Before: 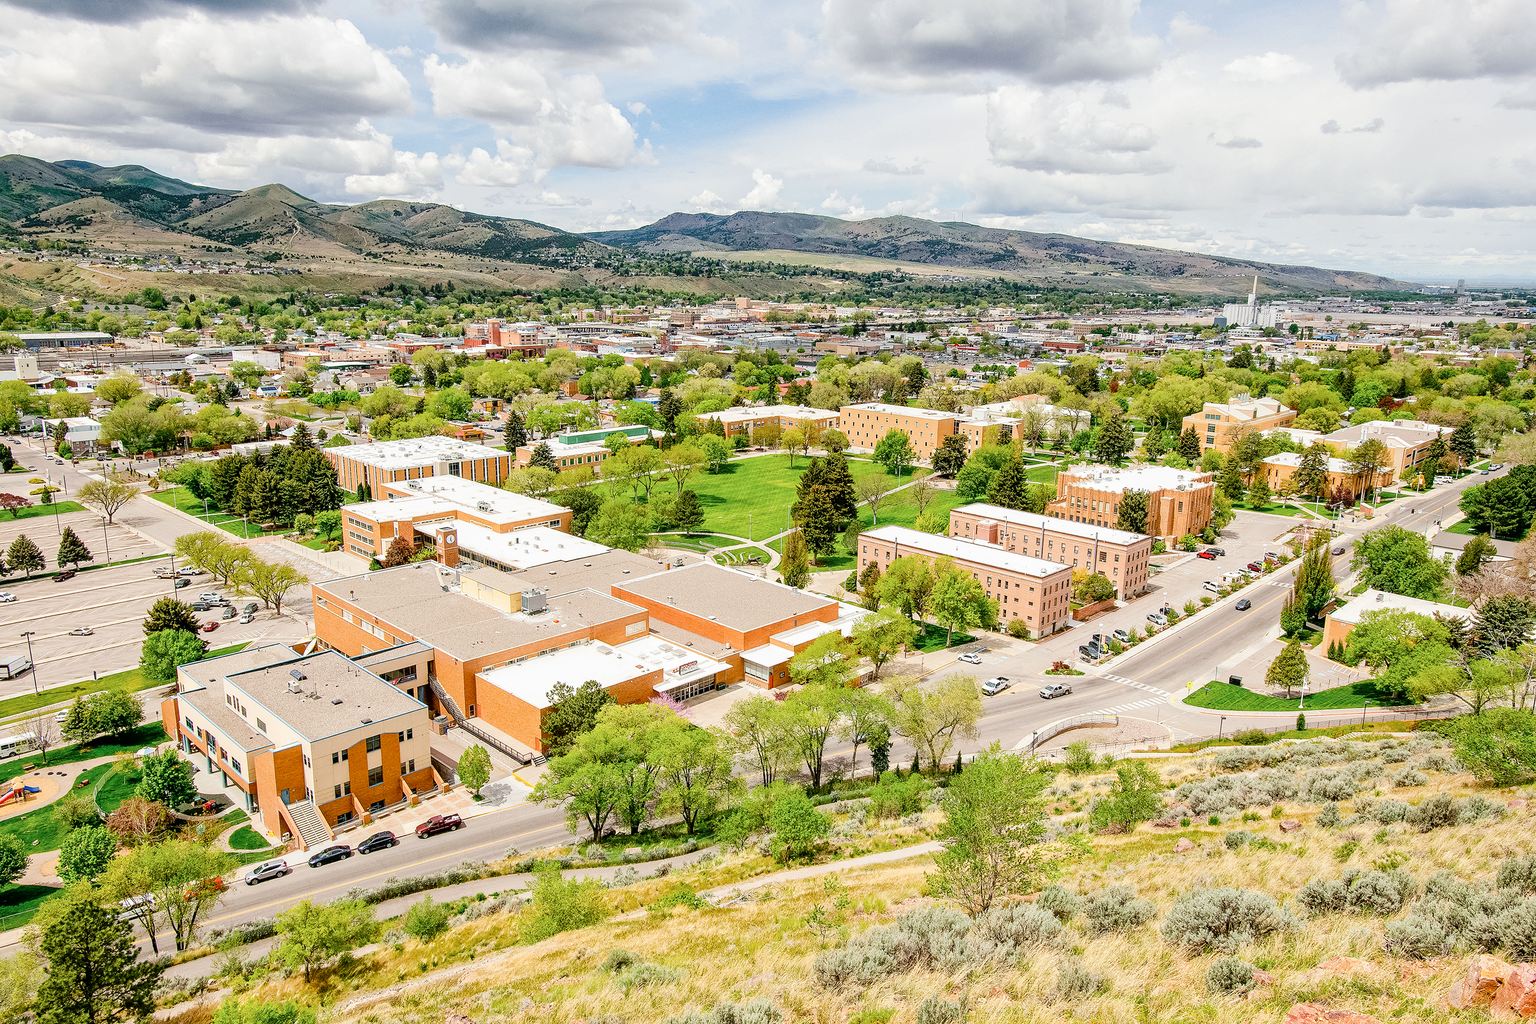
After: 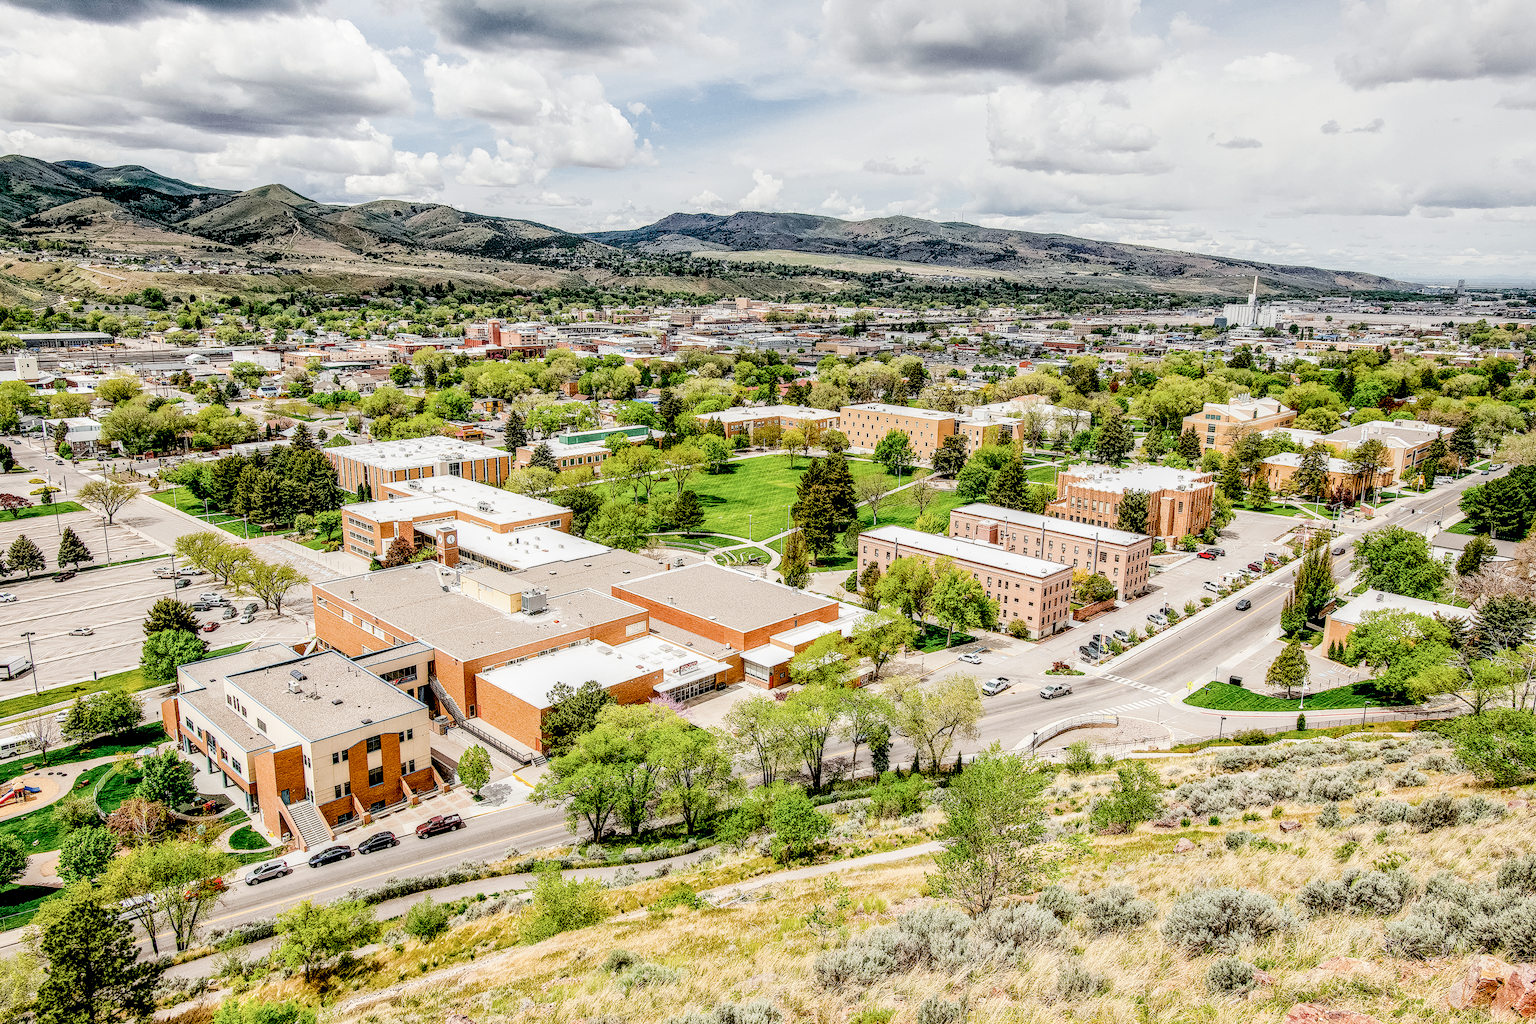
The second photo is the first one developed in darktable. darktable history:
filmic rgb: black relative exposure -5.15 EV, white relative exposure 3.97 EV, threshold 5.94 EV, hardness 2.9, contrast 1.301, highlights saturation mix -30.06%, enable highlight reconstruction true
local contrast: highlights 18%, detail 187%
haze removal: strength -0.047, adaptive false
